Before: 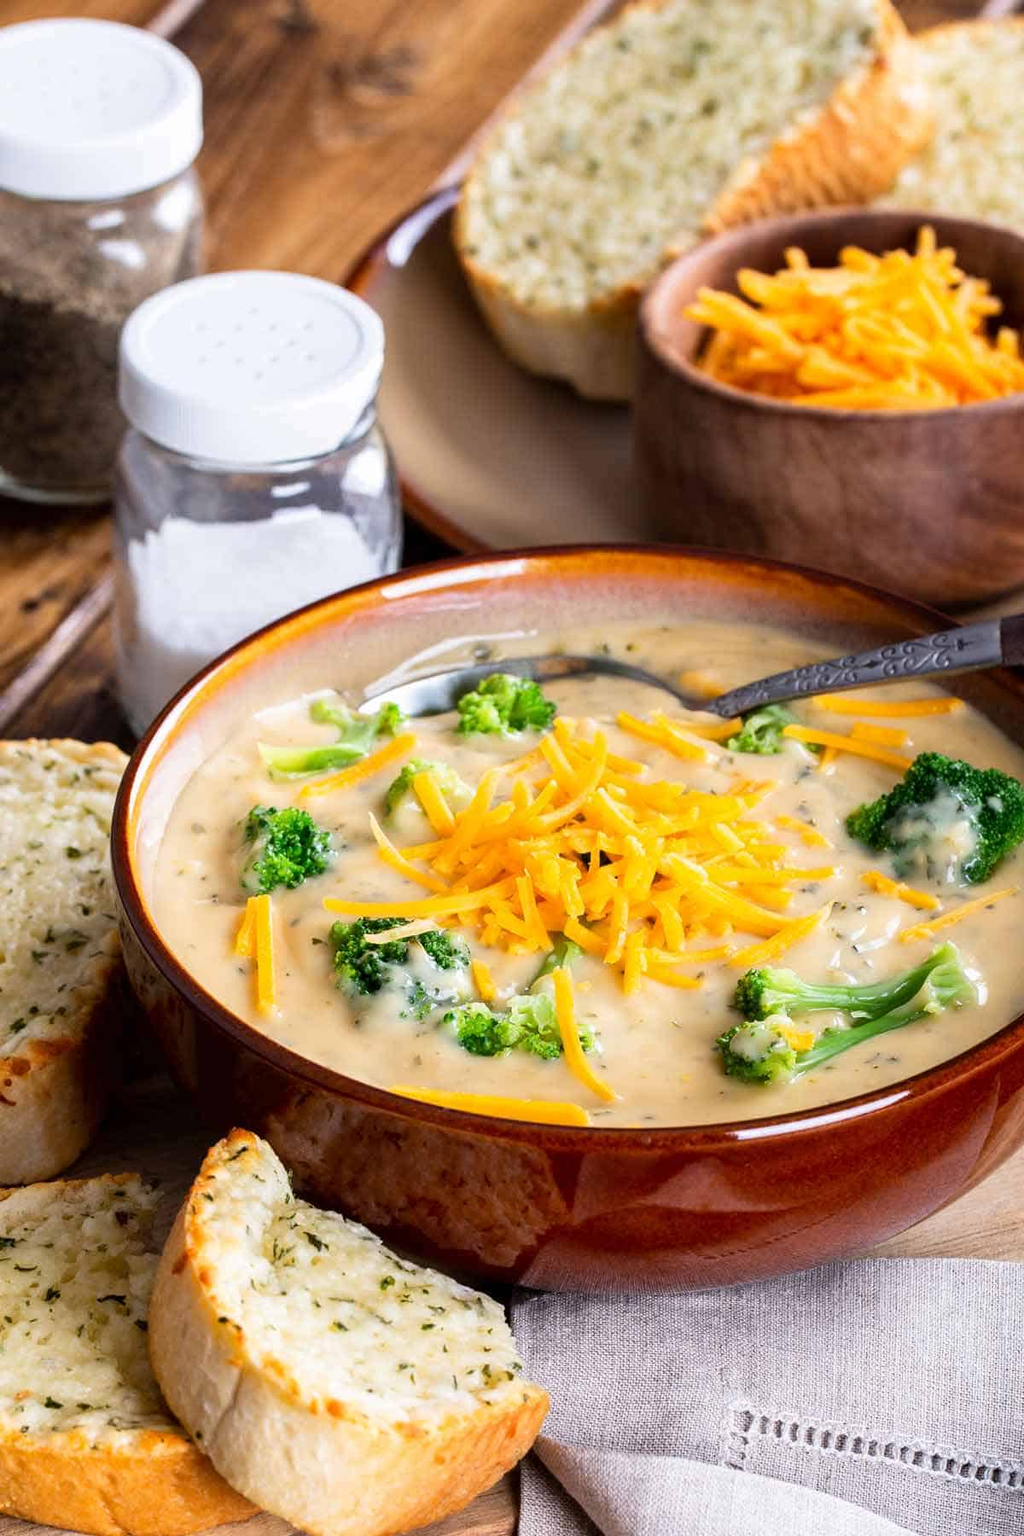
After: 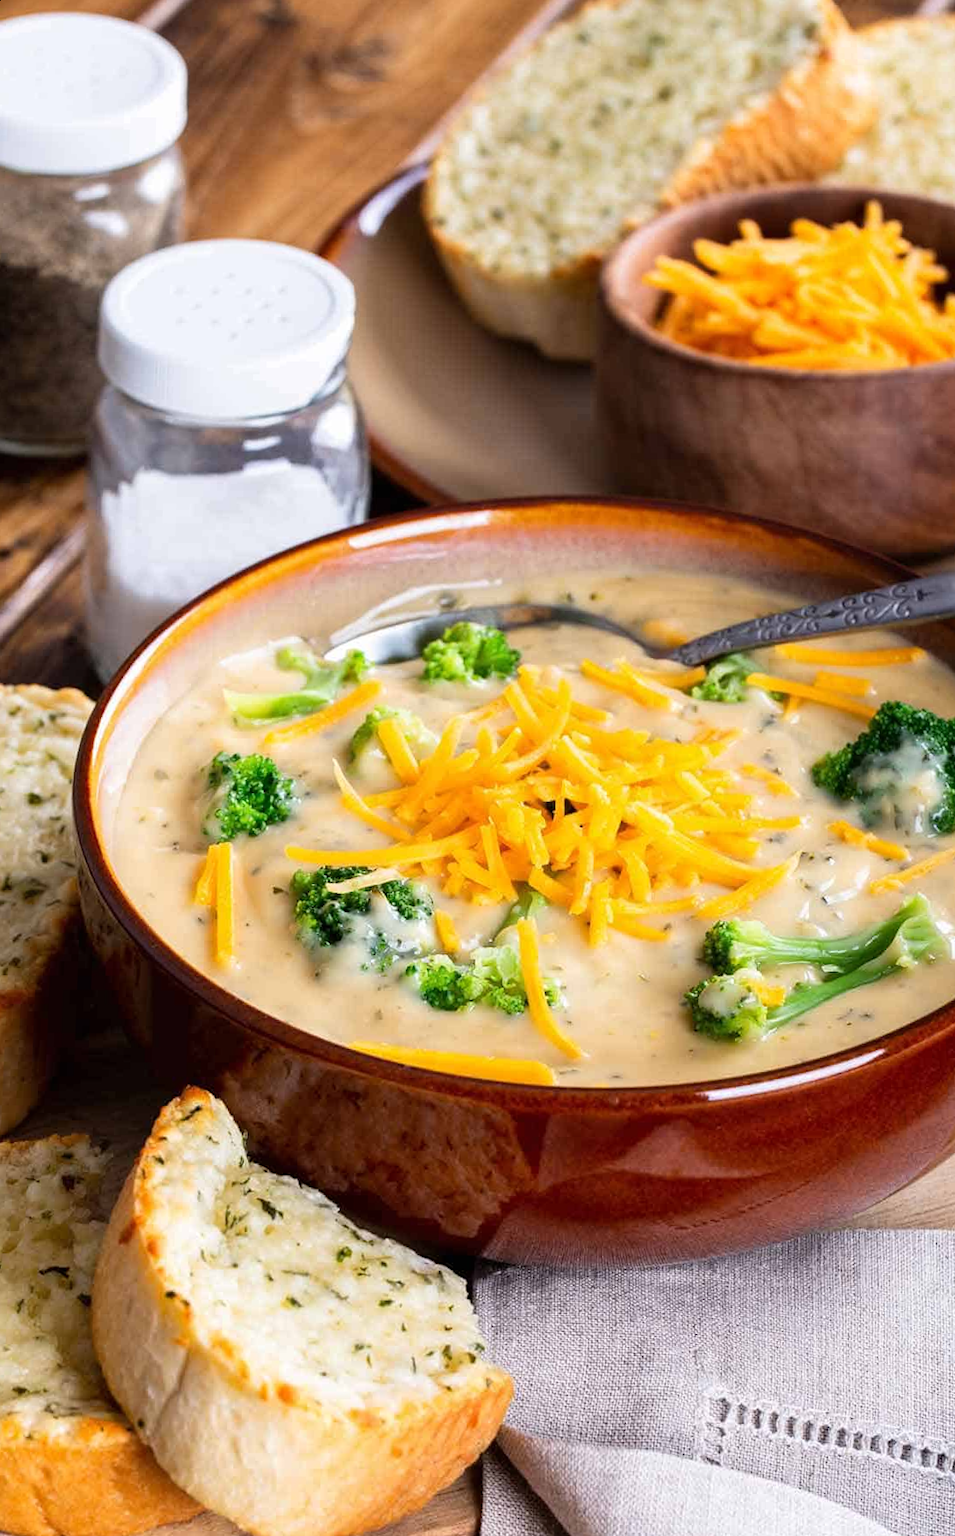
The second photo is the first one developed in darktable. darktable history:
exposure: black level correction 0, compensate exposure bias true, compensate highlight preservation false
rotate and perspective: rotation 0.215°, lens shift (vertical) -0.139, crop left 0.069, crop right 0.939, crop top 0.002, crop bottom 0.996
